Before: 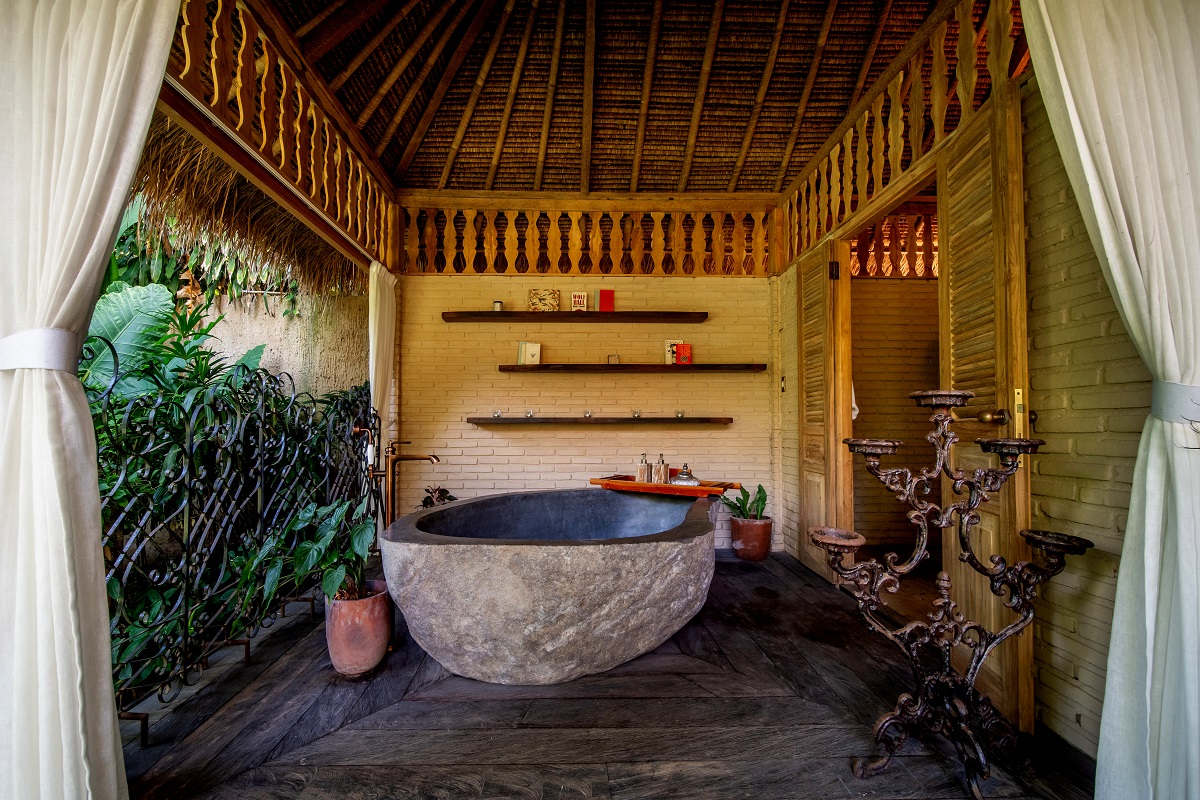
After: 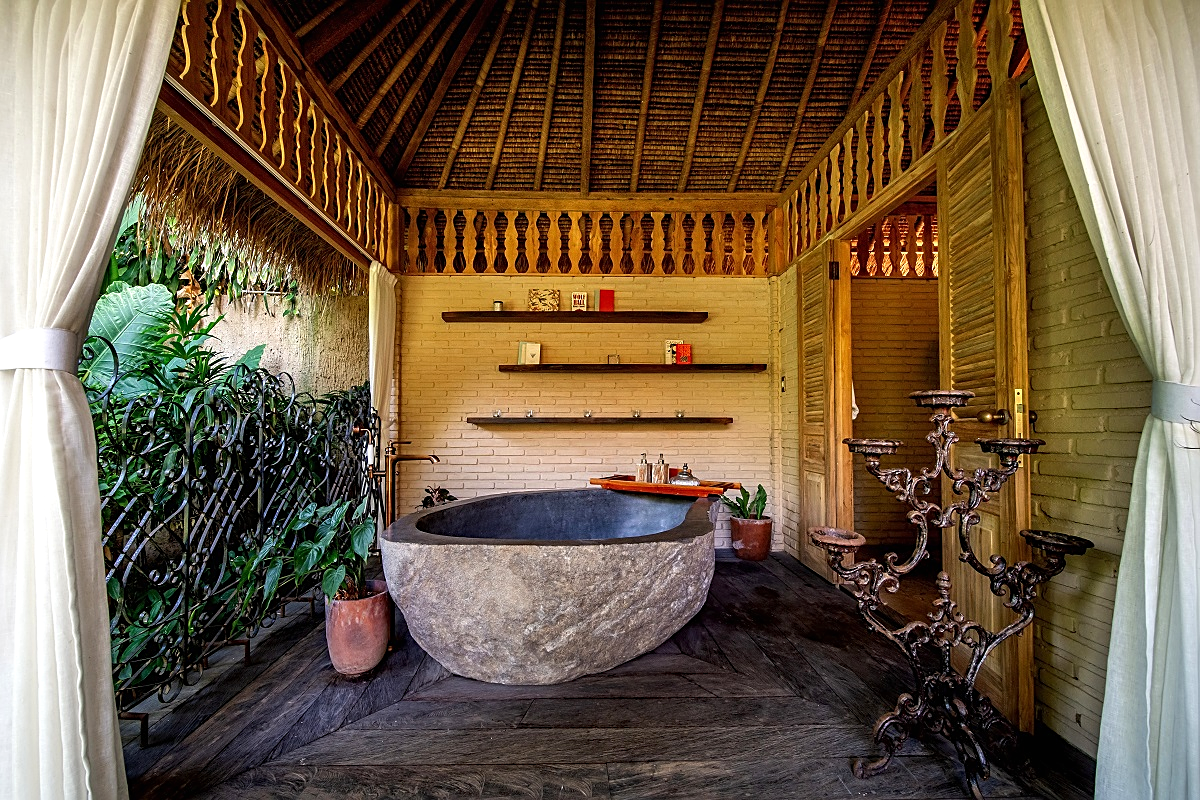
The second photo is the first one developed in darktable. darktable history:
sharpen: on, module defaults
exposure: black level correction 0, exposure 0.3 EV, compensate highlight preservation false
